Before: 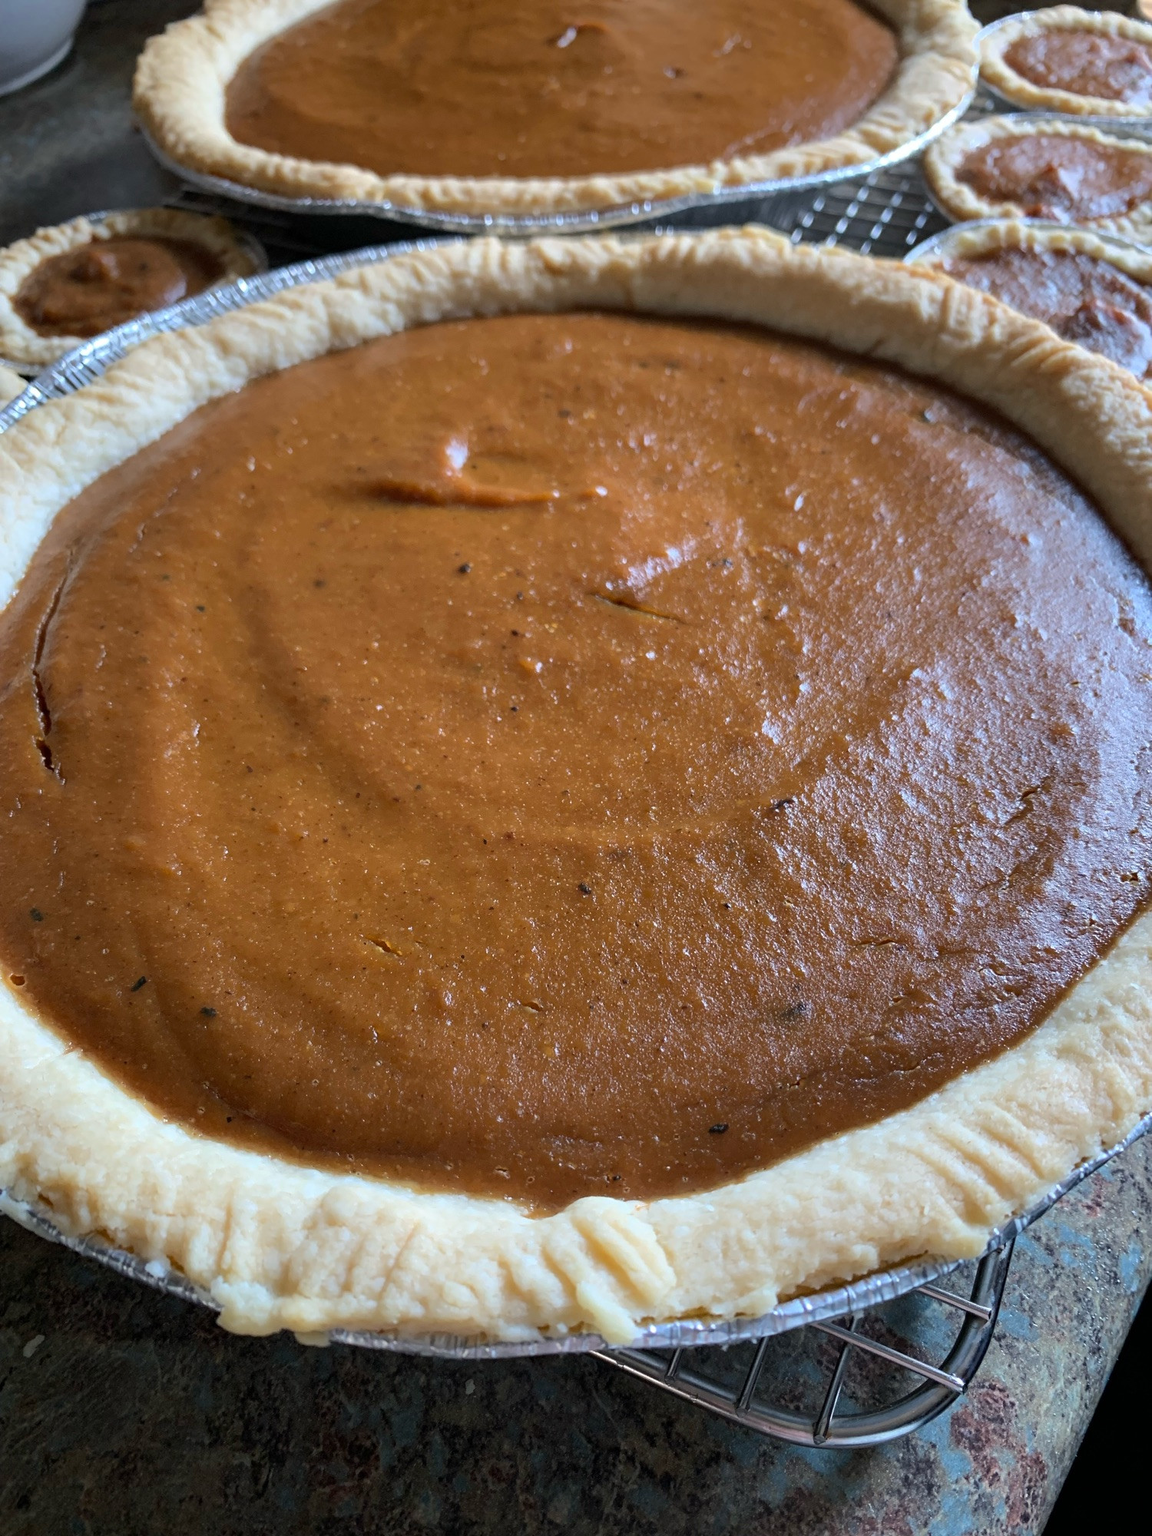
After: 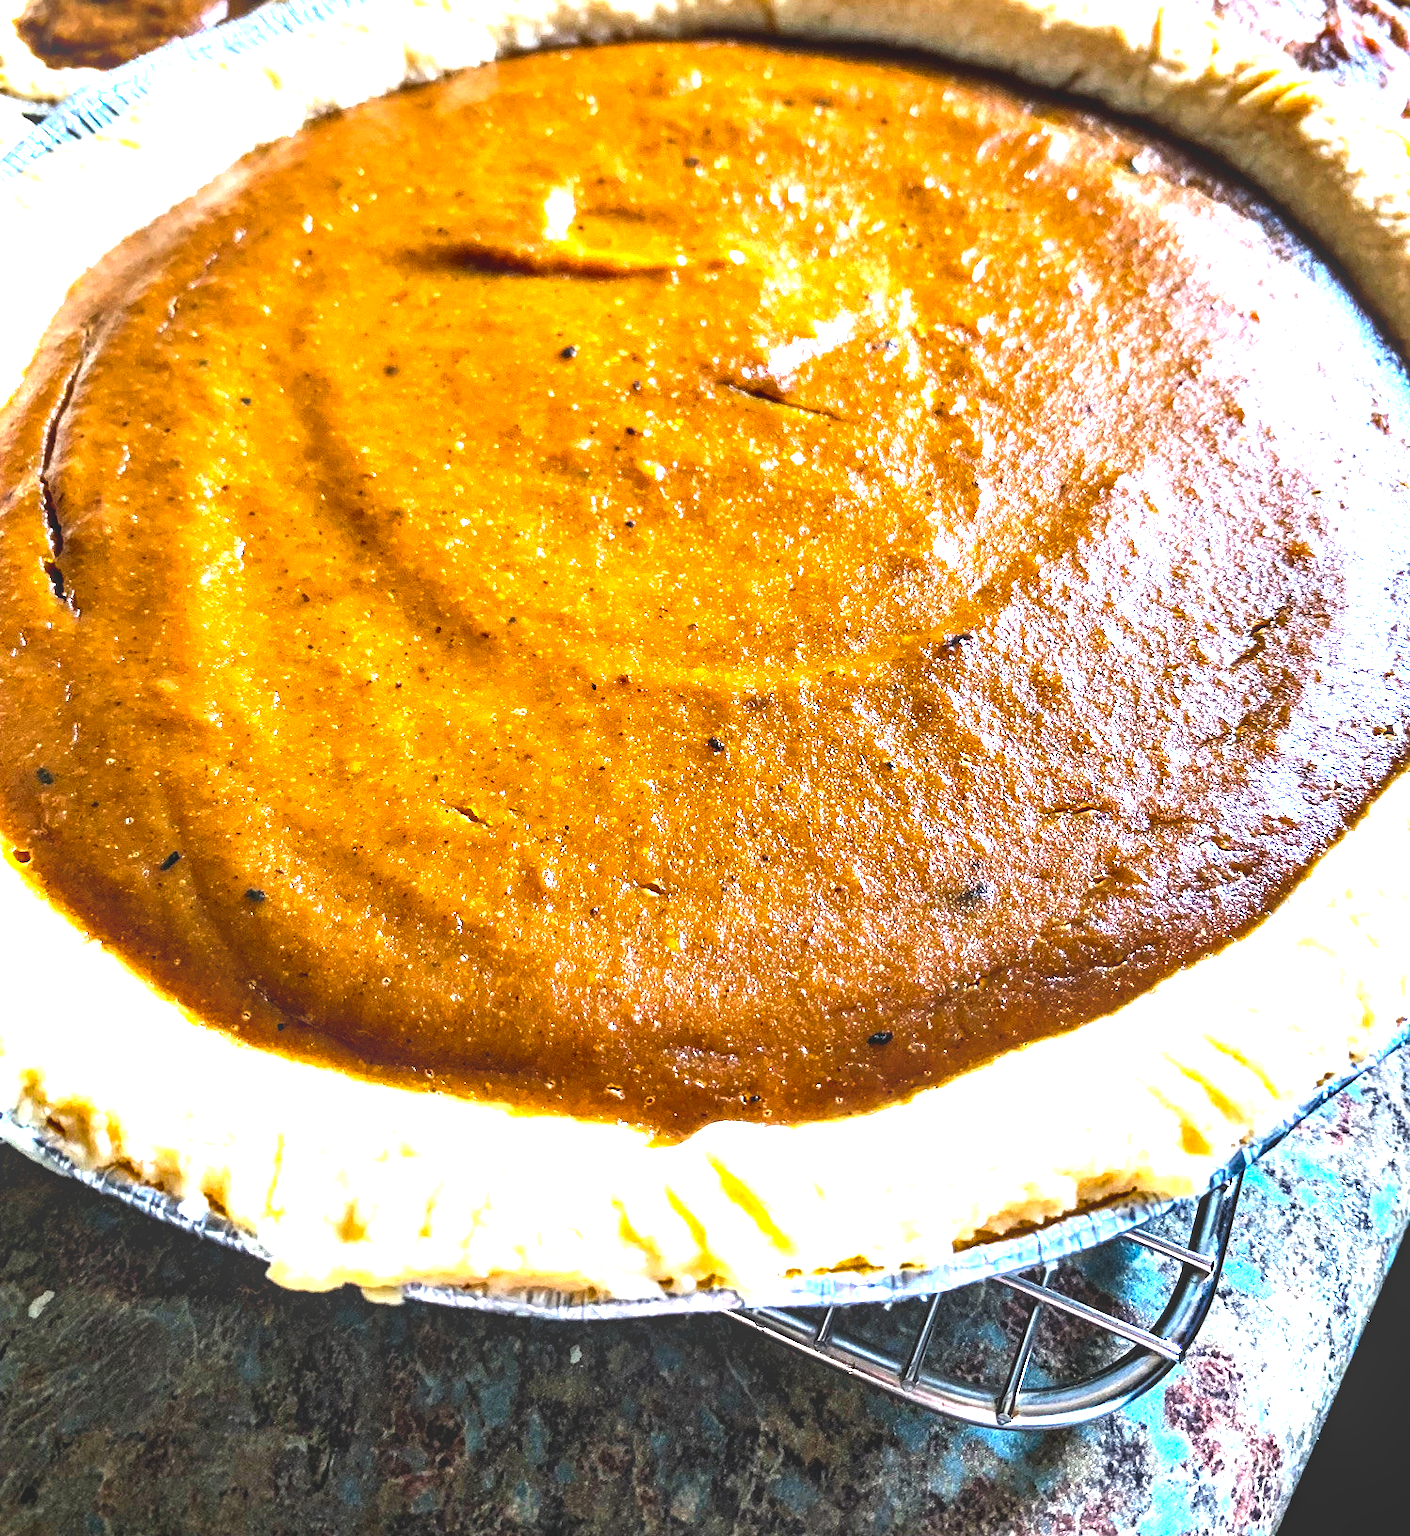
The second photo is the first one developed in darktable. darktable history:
exposure: black level correction 0, exposure 1.507 EV, compensate highlight preservation false
color balance rgb: global offset › luminance 1.519%, linear chroma grading › global chroma 9.748%, perceptual saturation grading › global saturation 30.196%, perceptual brilliance grading › global brilliance 14.208%, perceptual brilliance grading › shadows -34.38%
crop and rotate: top 18.349%
contrast brightness saturation: contrast 0.045, saturation 0.07
contrast equalizer: y [[0.6 ×6], [0.55 ×6], [0 ×6], [0 ×6], [0 ×6]]
local contrast: on, module defaults
